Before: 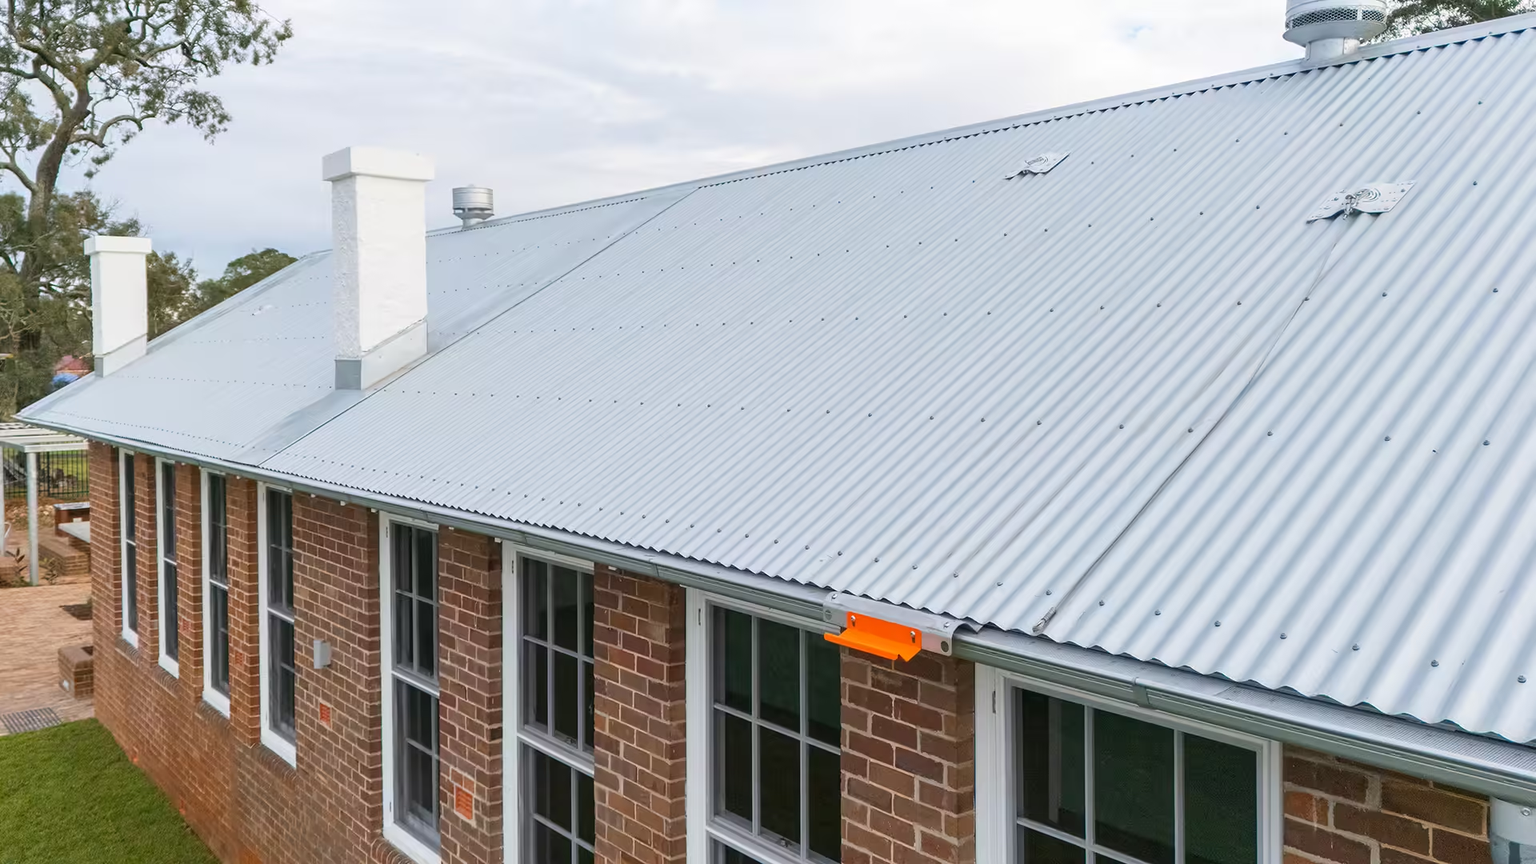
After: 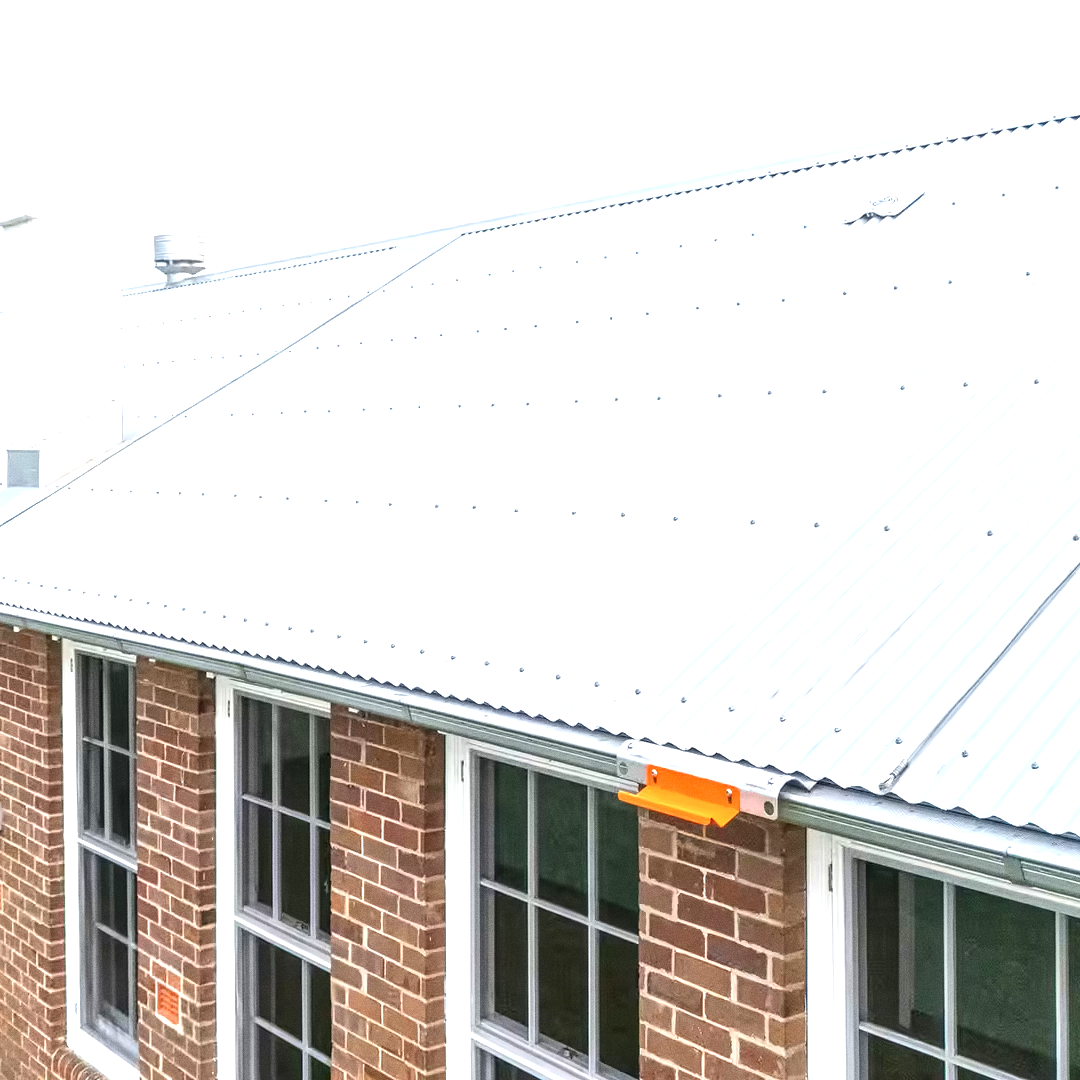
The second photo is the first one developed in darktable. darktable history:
grain: coarseness 0.47 ISO
contrast brightness saturation: saturation -0.05
local contrast: detail 140%
exposure: black level correction 0, exposure 1.2 EV, compensate exposure bias true, compensate highlight preservation false
crop: left 21.496%, right 22.254%
